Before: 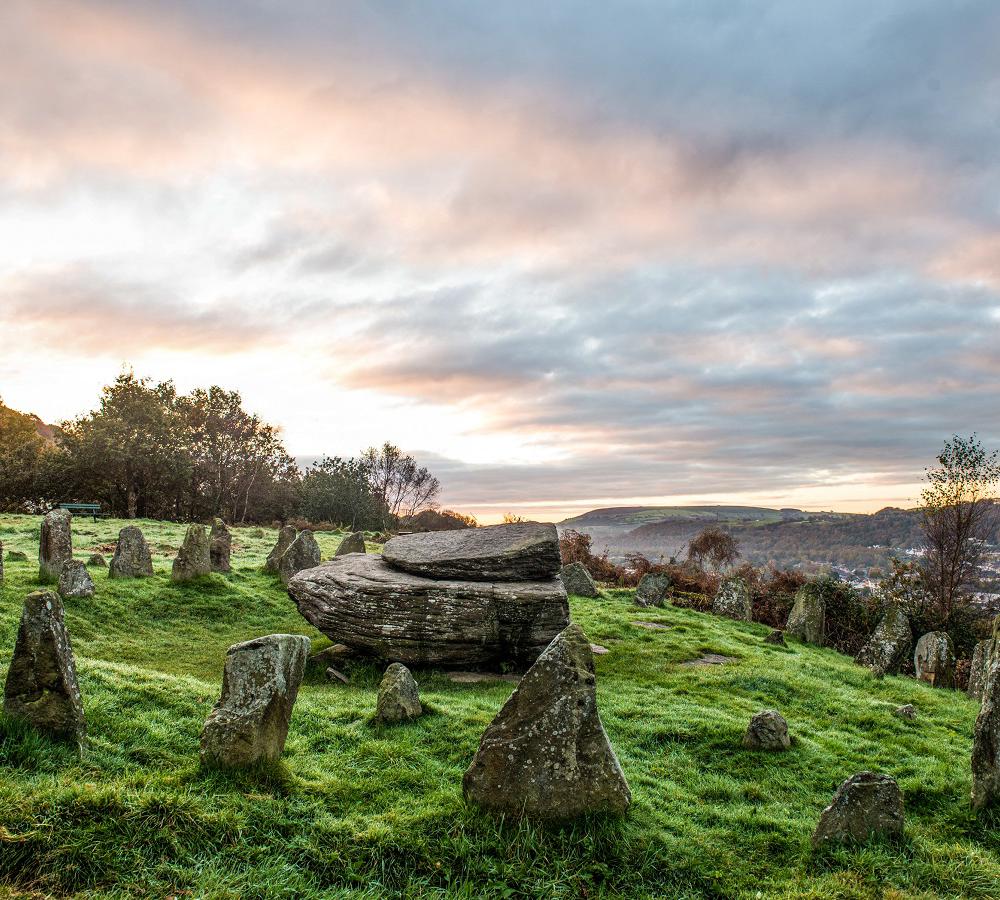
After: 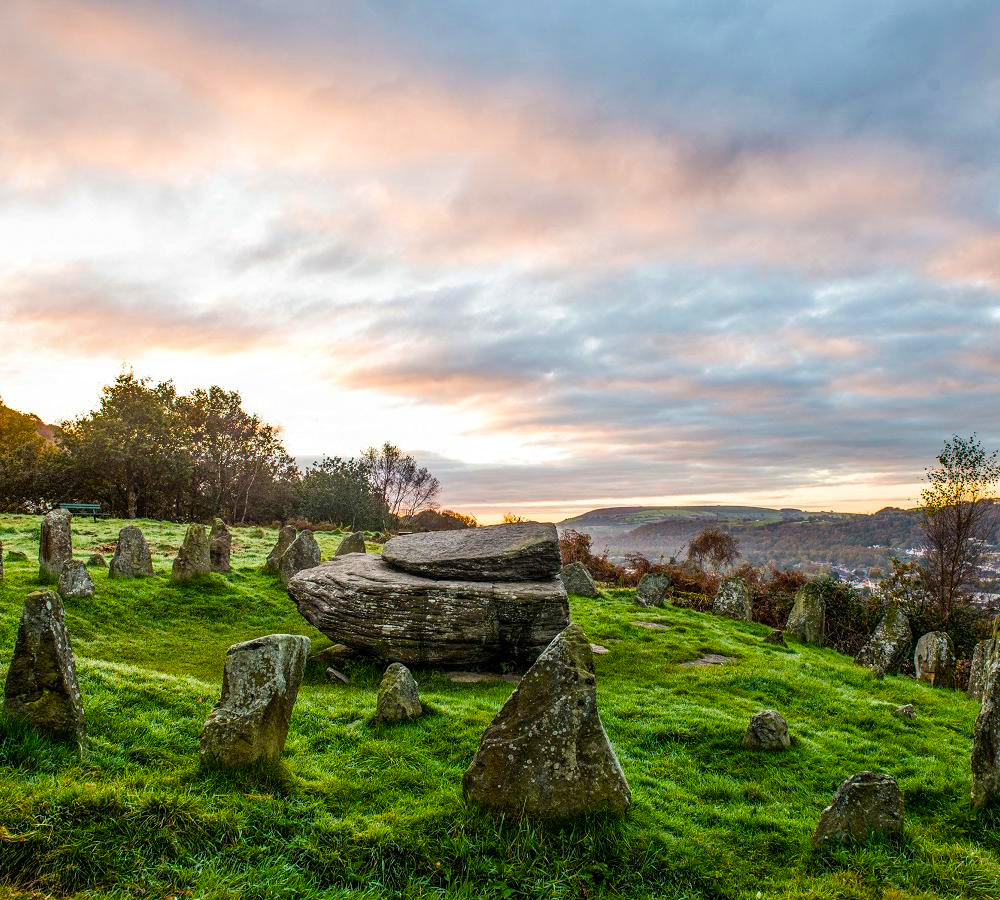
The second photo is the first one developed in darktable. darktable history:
color balance rgb: linear chroma grading › global chroma 14.752%, perceptual saturation grading › global saturation 14.616%, saturation formula JzAzBz (2021)
